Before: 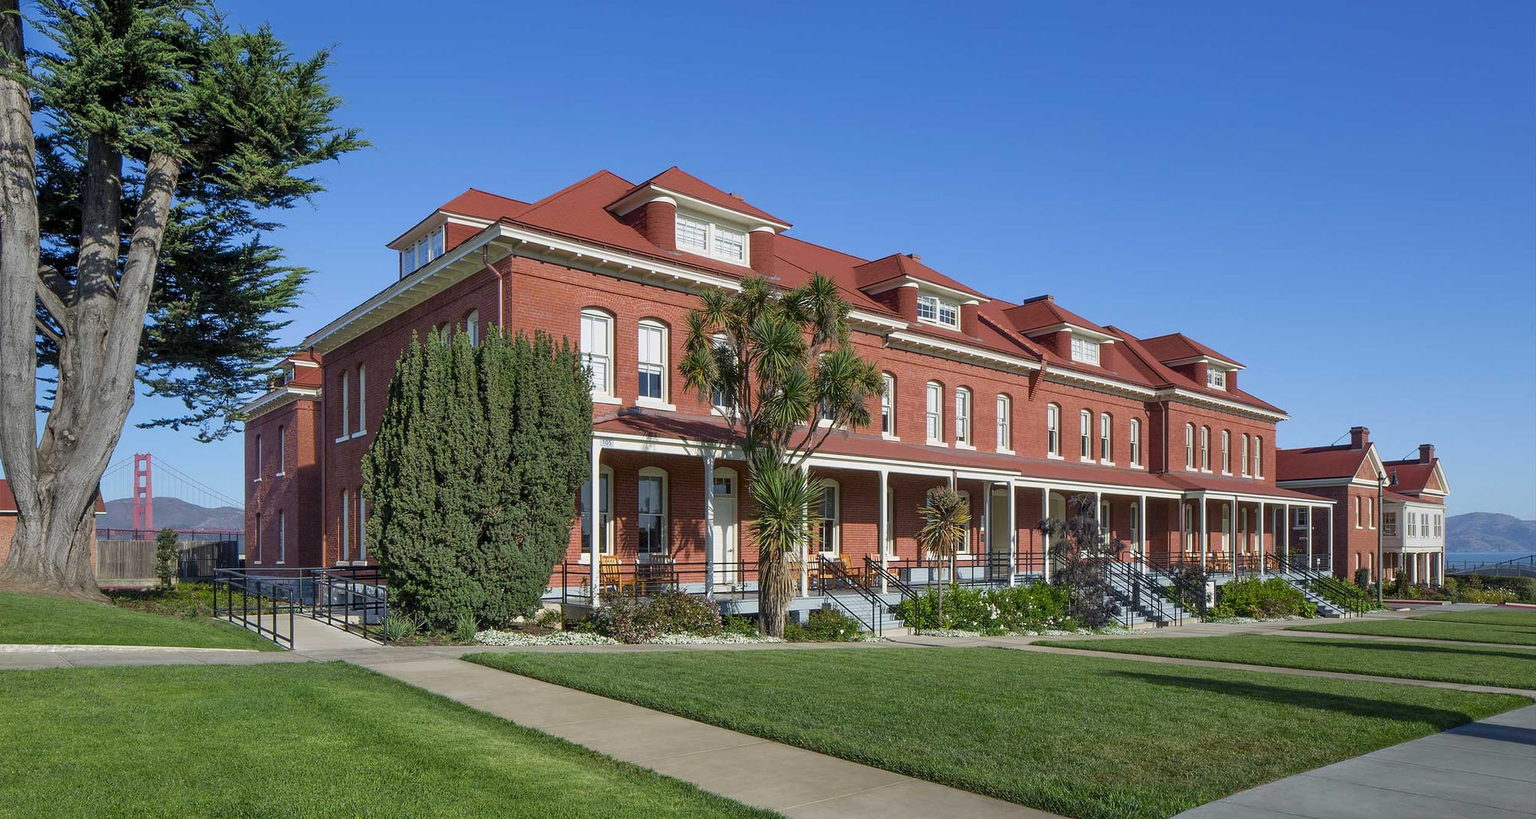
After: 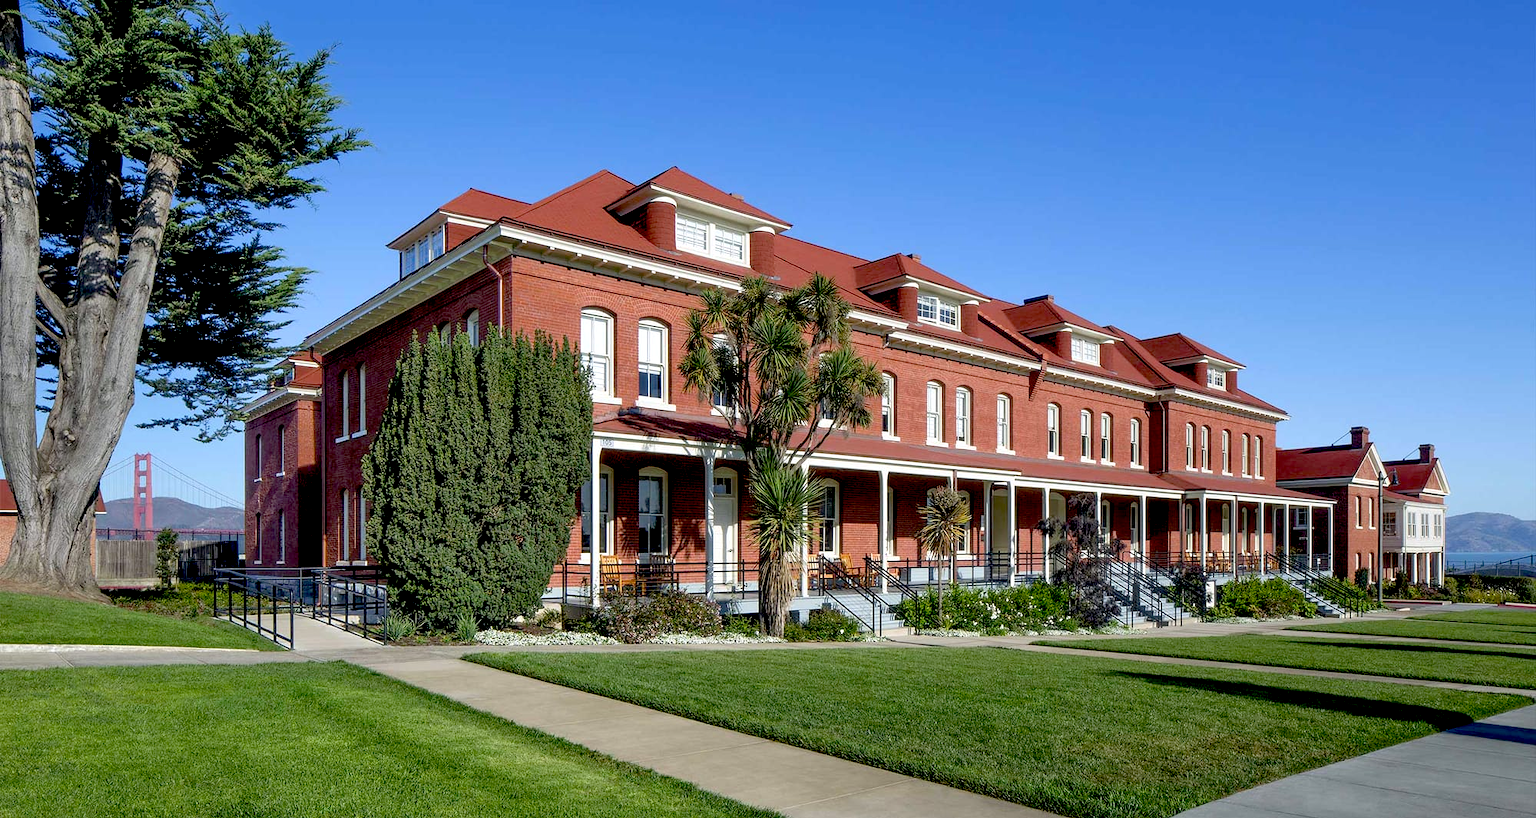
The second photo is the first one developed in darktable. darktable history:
exposure: black level correction 0.03, exposure 0.335 EV, compensate highlight preservation false
haze removal: strength -0.053, adaptive false
